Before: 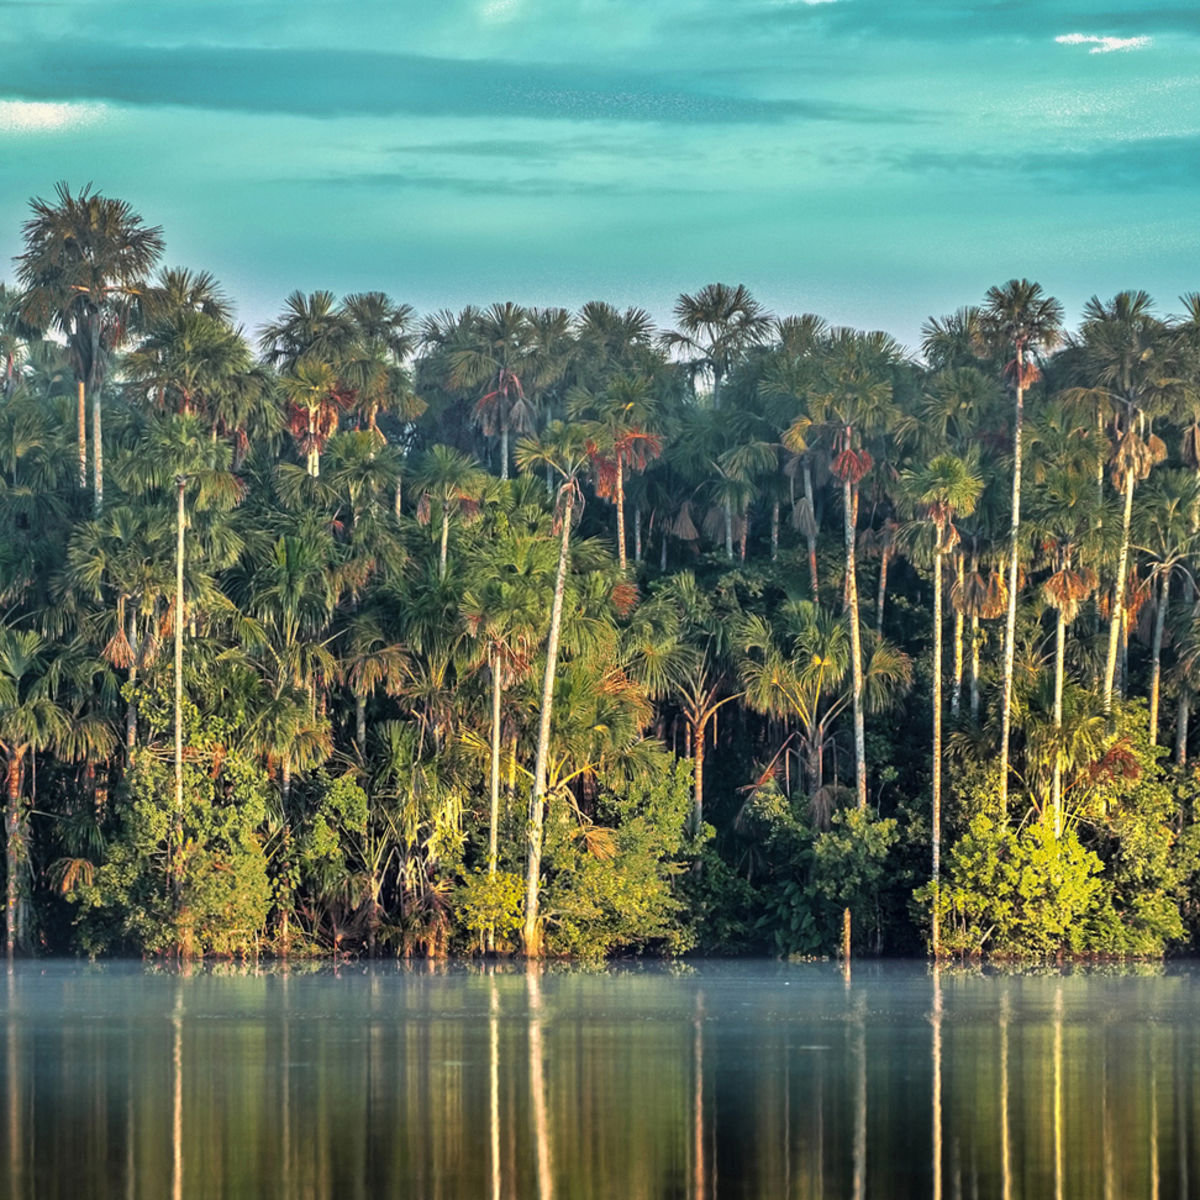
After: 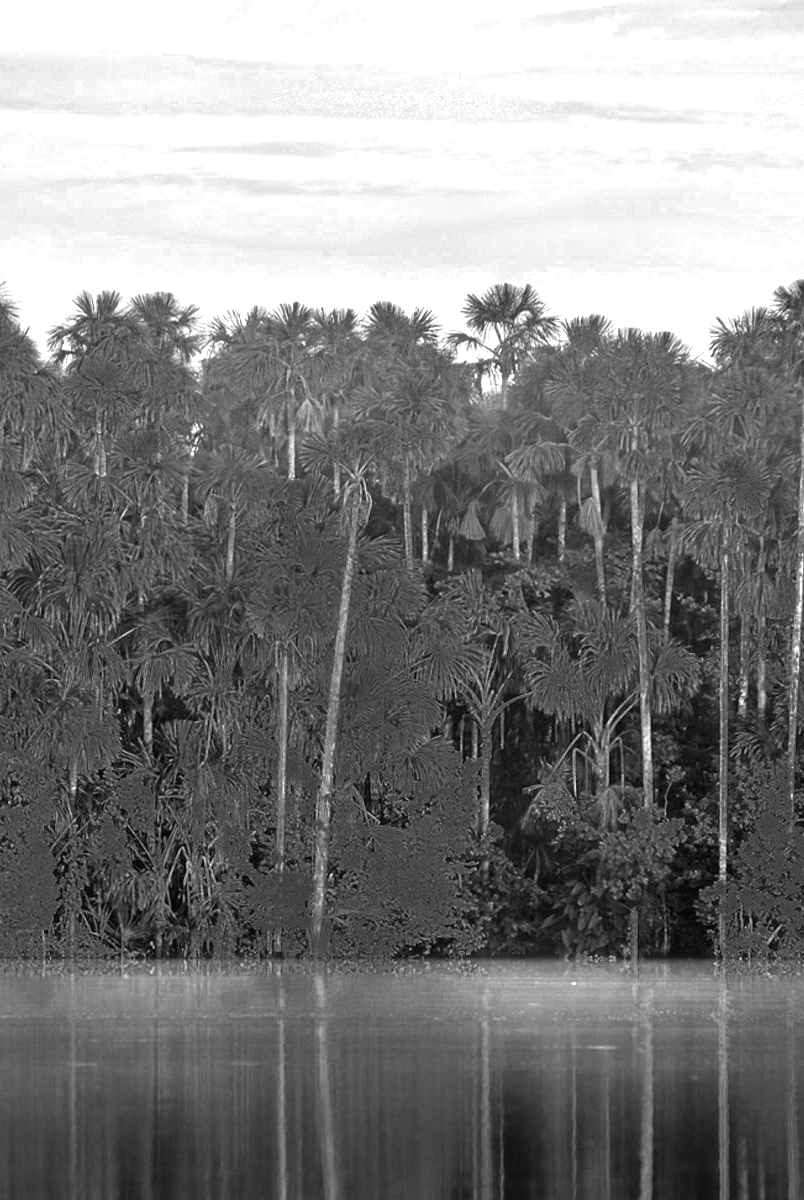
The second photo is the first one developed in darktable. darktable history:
exposure: exposure 0.3 EV, compensate highlight preservation false
crop and rotate: left 17.82%, right 15.101%
tone curve: curves: ch0 [(0, 0) (0.541, 0.628) (0.906, 0.997)], color space Lab, independent channels, preserve colors none
base curve: curves: ch0 [(0, 0) (0.303, 0.277) (1, 1)], preserve colors none
color zones: curves: ch0 [(0.287, 0.048) (0.493, 0.484) (0.737, 0.816)]; ch1 [(0, 0) (0.143, 0) (0.286, 0) (0.429, 0) (0.571, 0) (0.714, 0) (0.857, 0)], mix 27.08%
